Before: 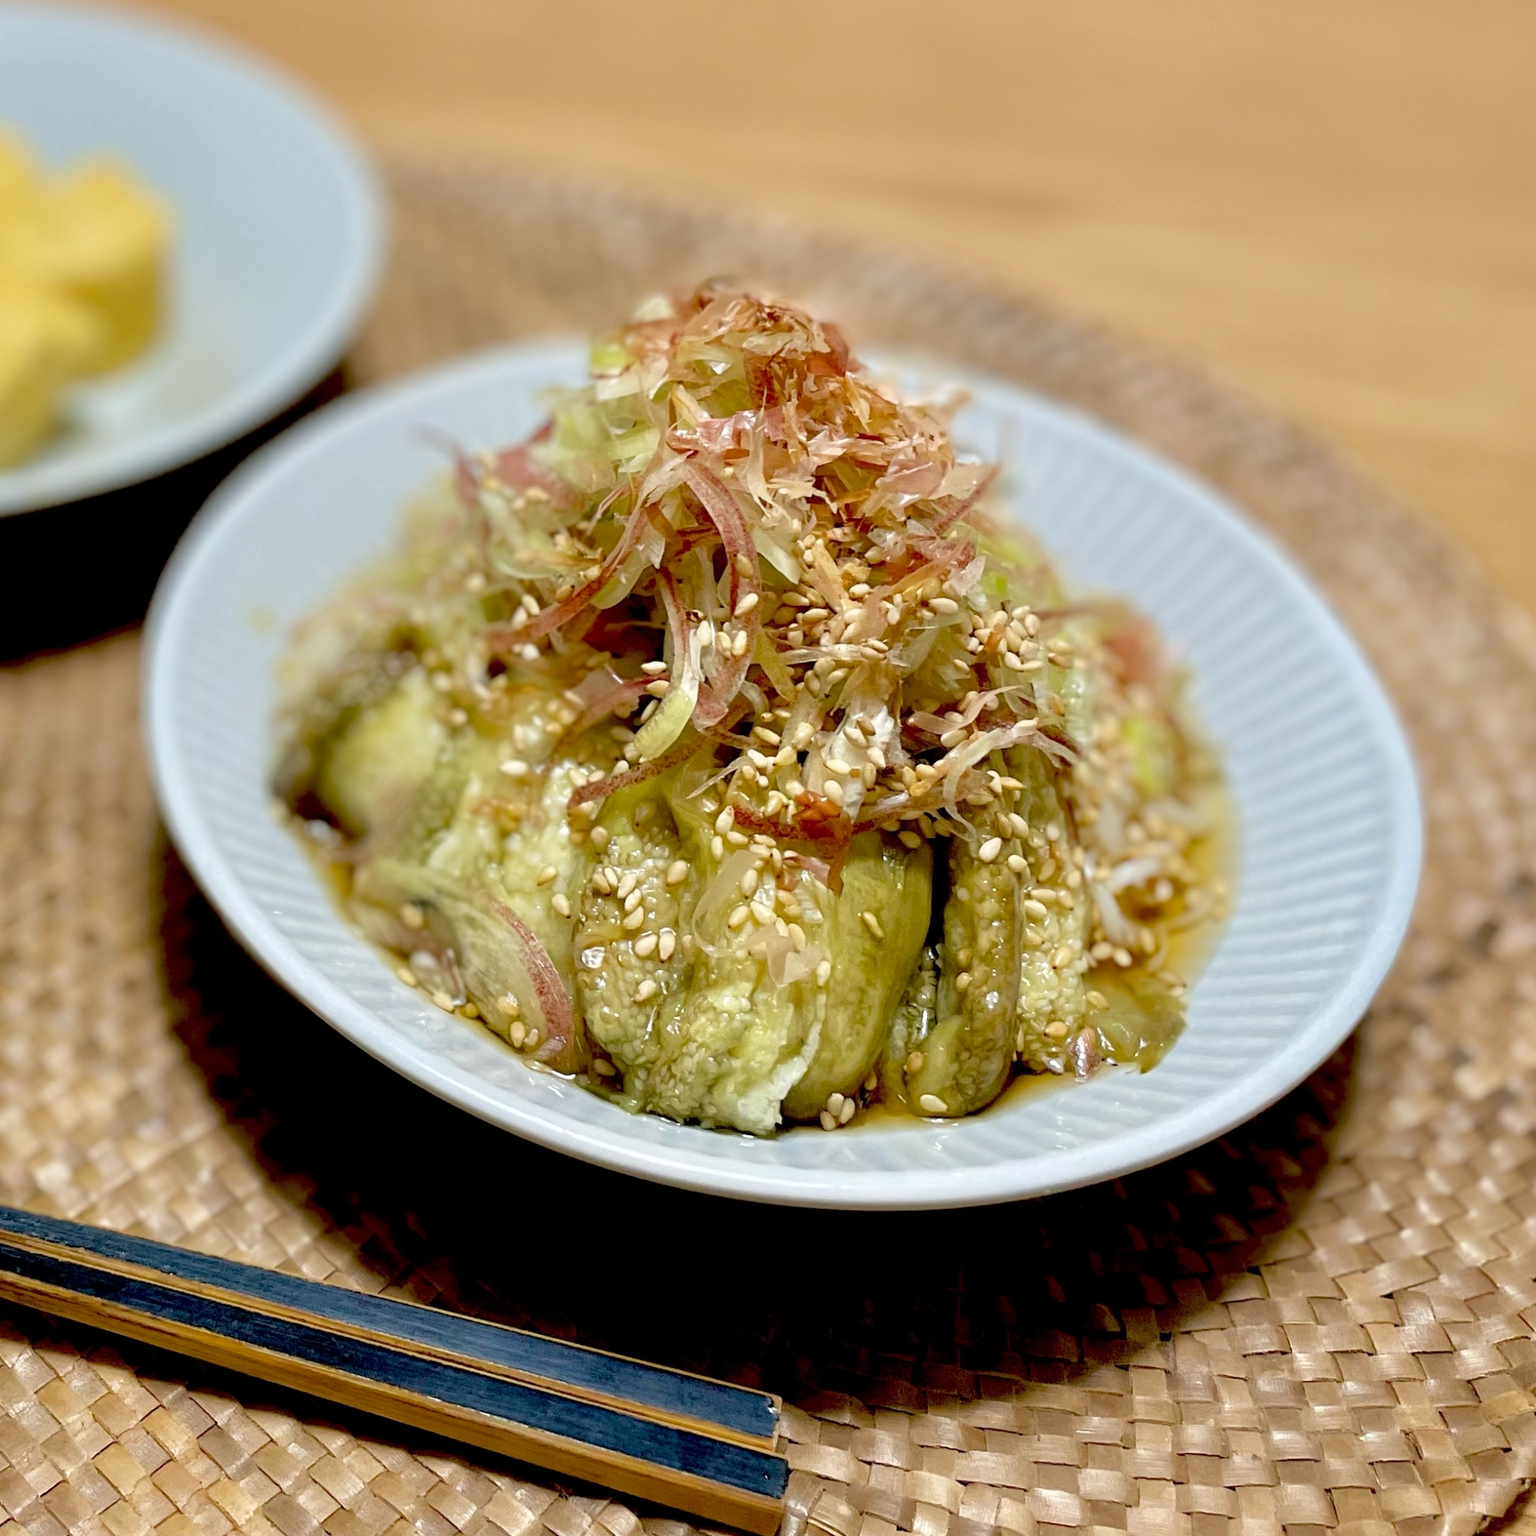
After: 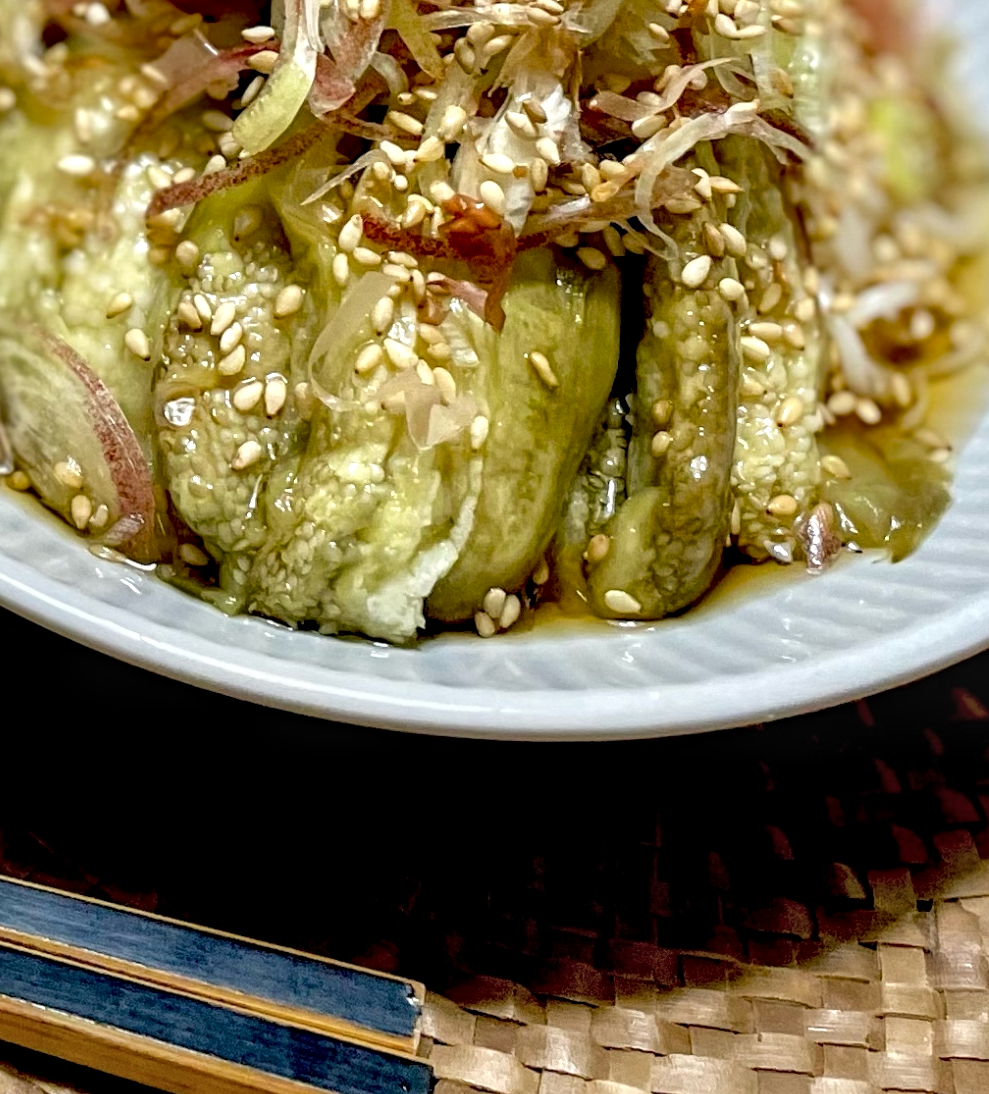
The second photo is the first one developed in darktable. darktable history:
local contrast: detail 150%
crop: left 29.672%, top 41.786%, right 20.851%, bottom 3.487%
